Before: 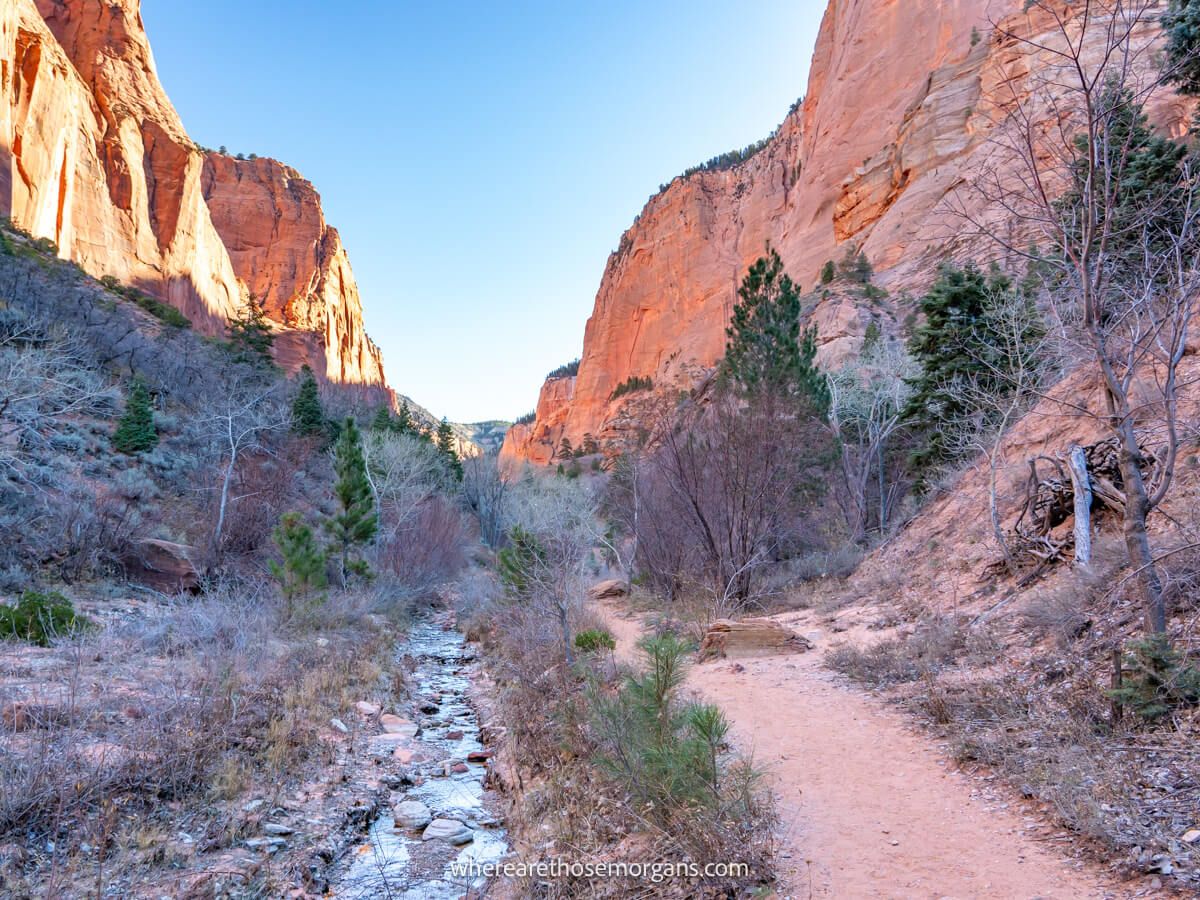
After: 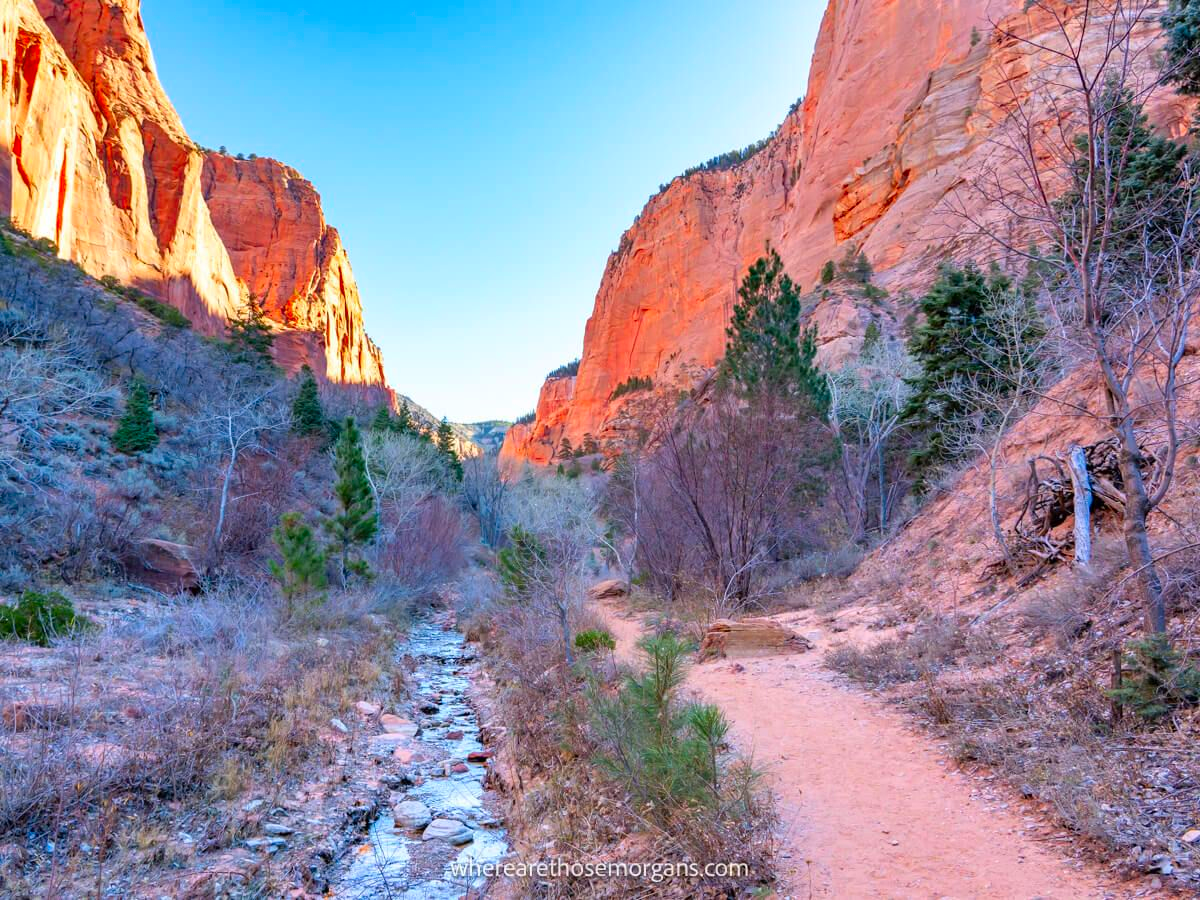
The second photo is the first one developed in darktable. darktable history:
contrast brightness saturation: saturation 0.511
